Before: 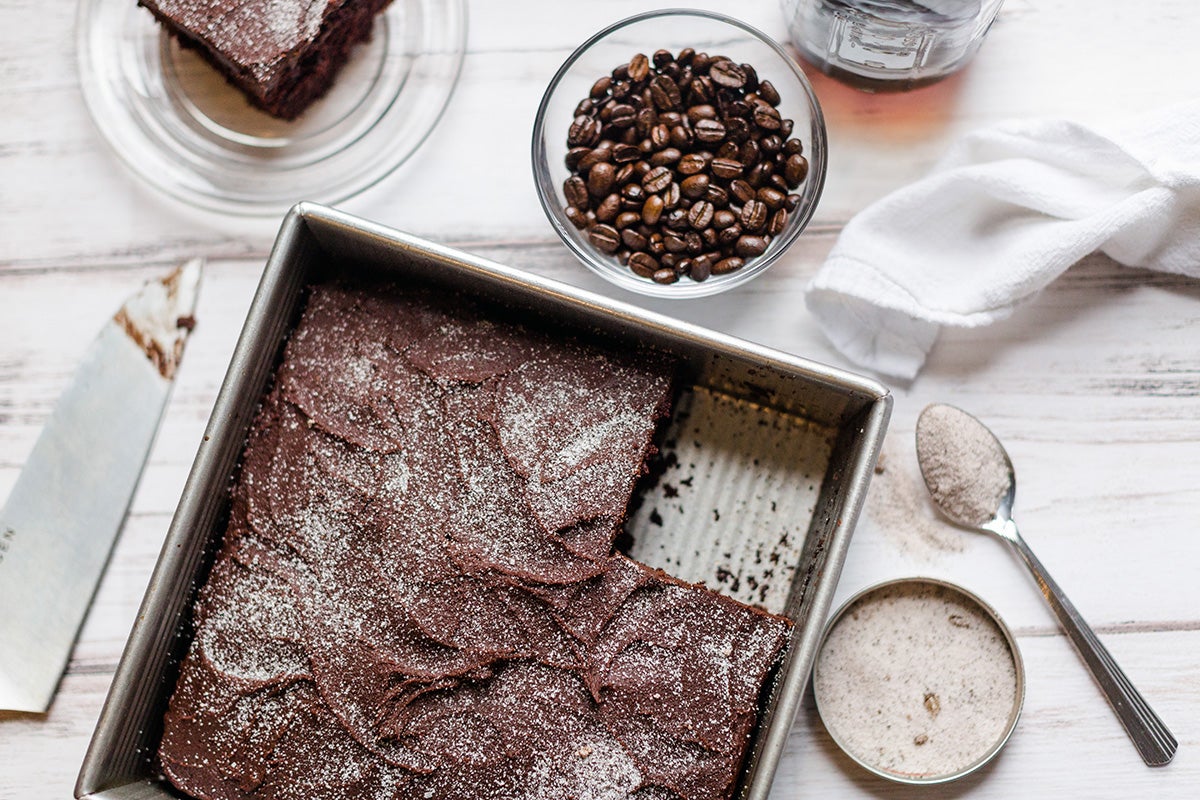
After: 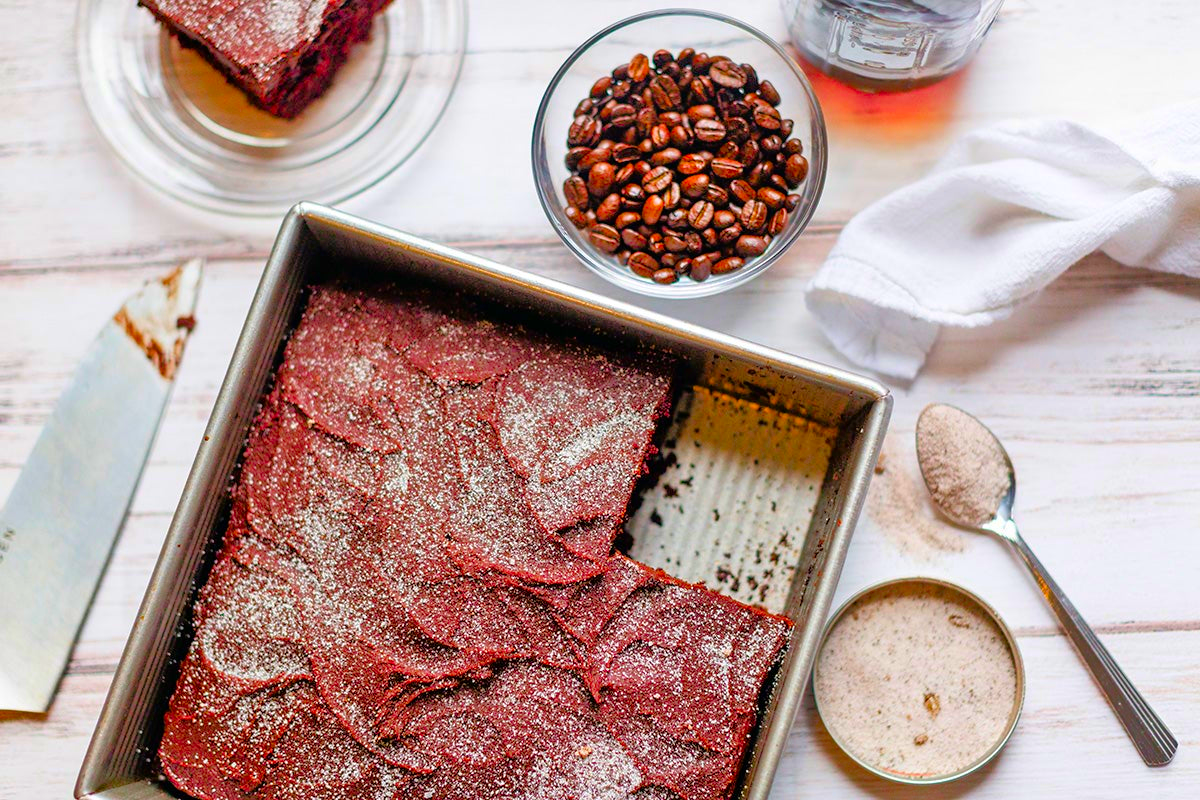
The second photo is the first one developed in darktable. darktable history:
color correction: highlights b* -0.051, saturation 2.19
tone equalizer: -7 EV 0.142 EV, -6 EV 0.634 EV, -5 EV 1.16 EV, -4 EV 1.34 EV, -3 EV 1.15 EV, -2 EV 0.6 EV, -1 EV 0.146 EV
